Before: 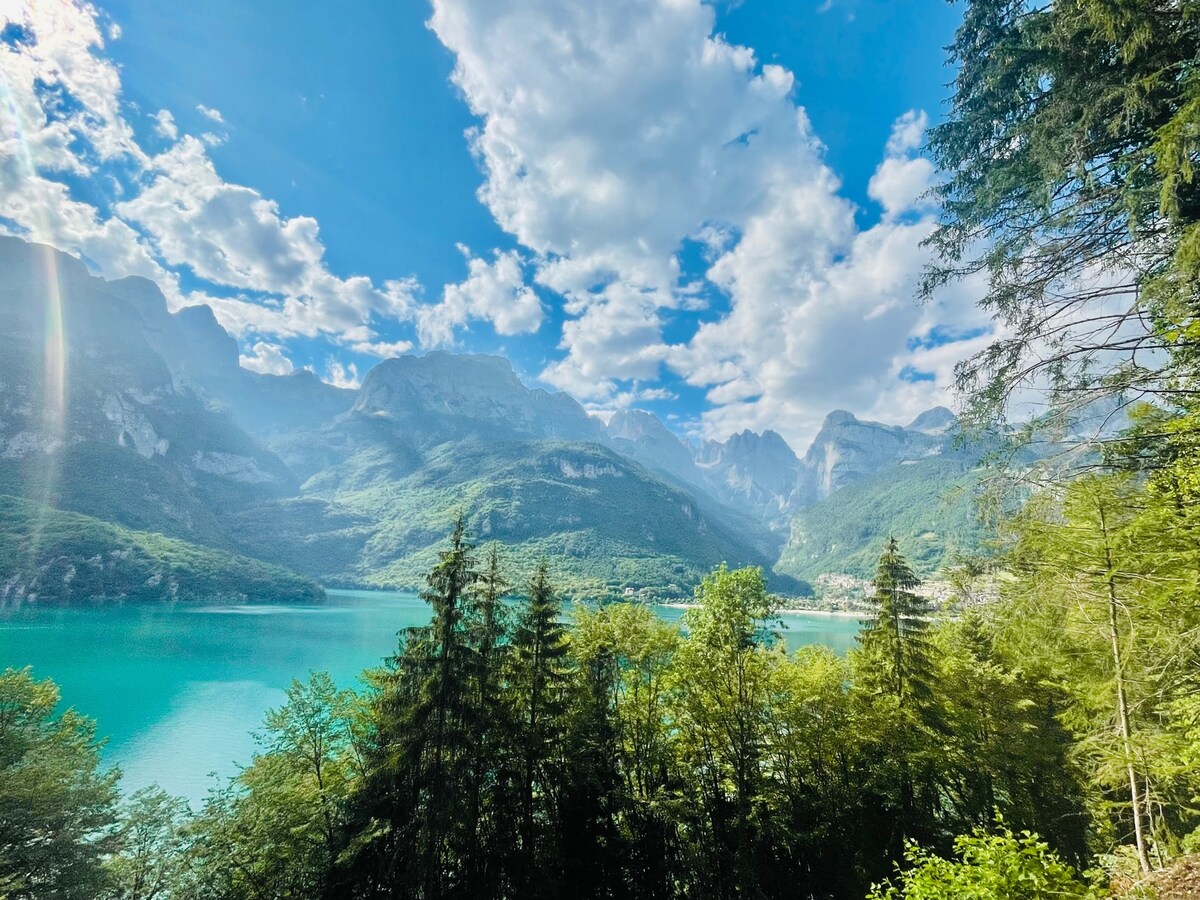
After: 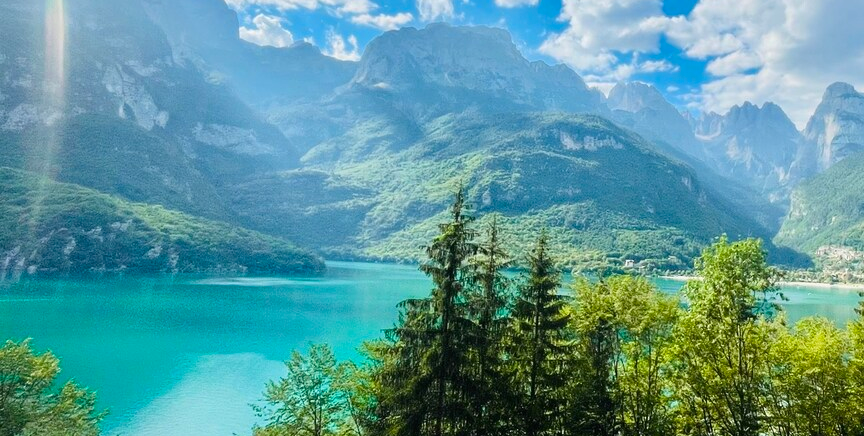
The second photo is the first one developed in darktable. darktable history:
base curve: curves: ch0 [(0, 0) (0.989, 0.992)], preserve colors none
contrast brightness saturation: contrast 0.08, saturation 0.2
crop: top 36.498%, right 27.964%, bottom 14.995%
